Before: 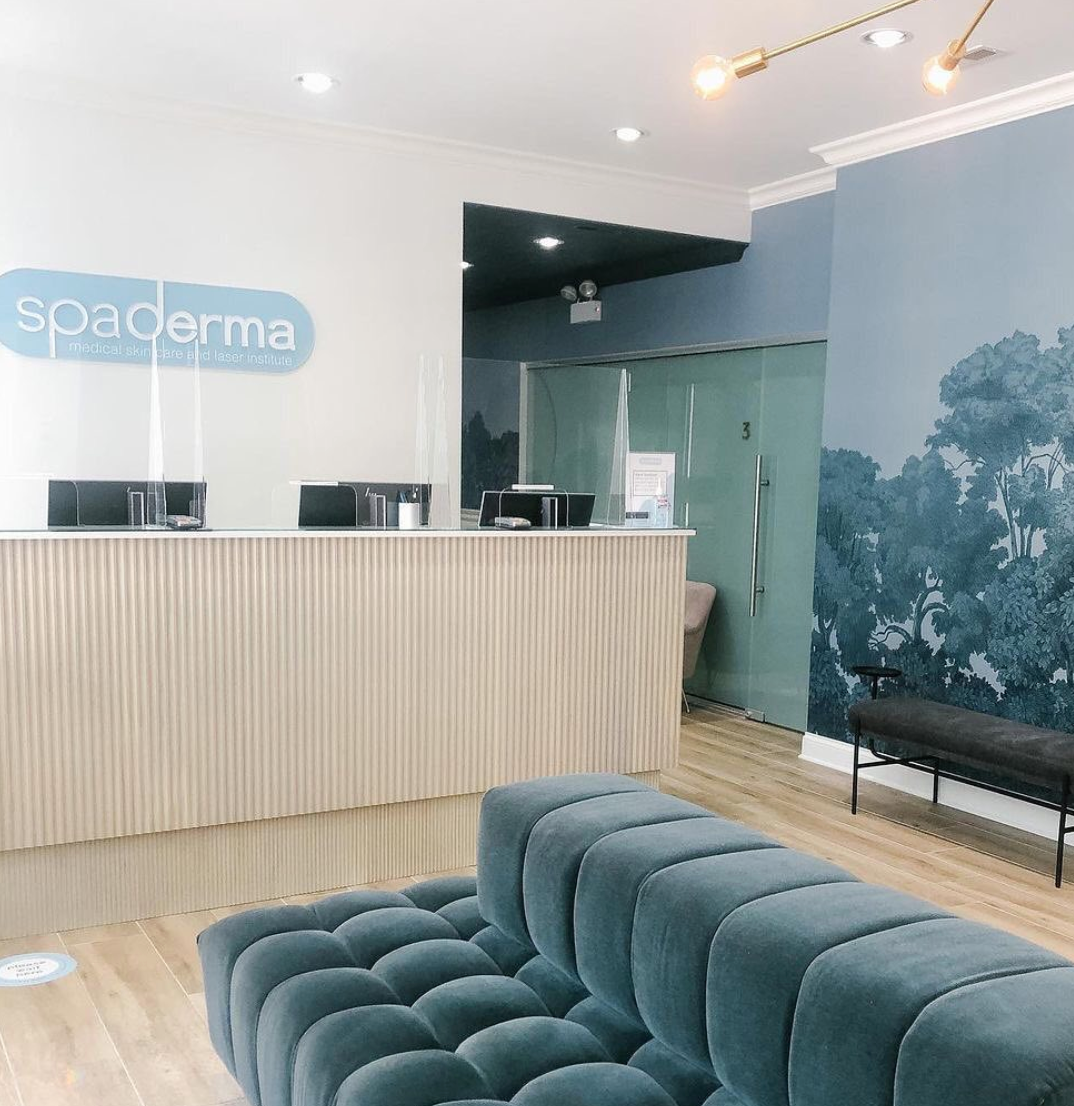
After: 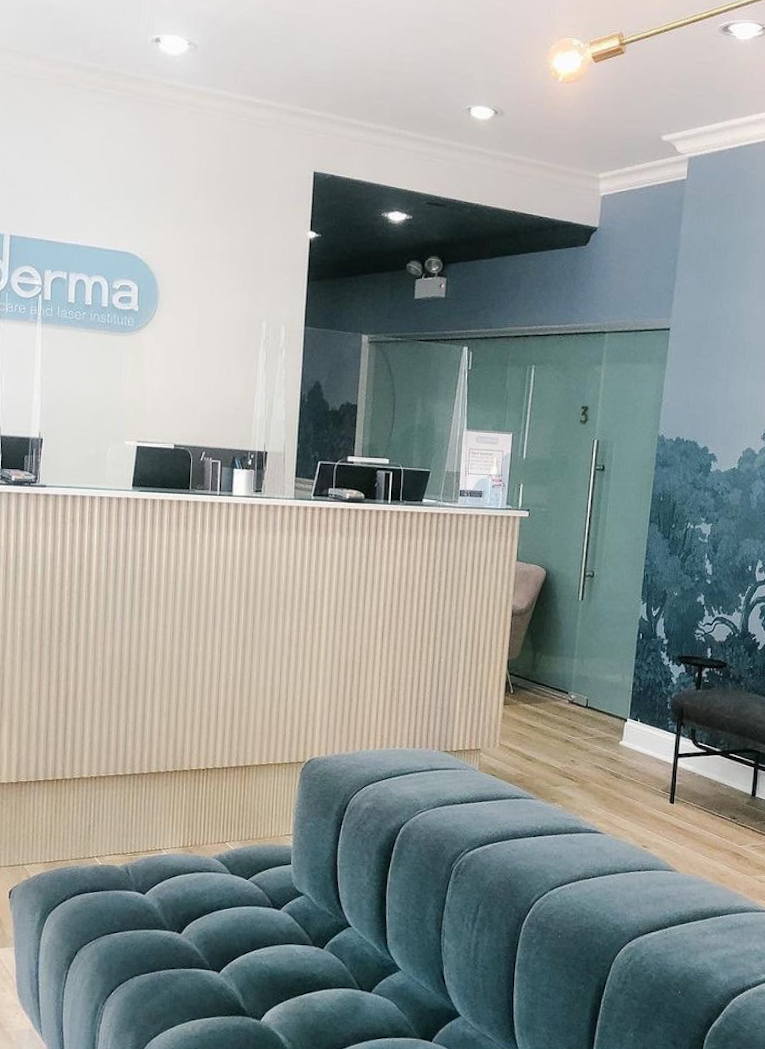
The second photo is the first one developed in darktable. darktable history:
crop and rotate: angle -3°, left 13.927%, top 0.025%, right 11.022%, bottom 0.061%
